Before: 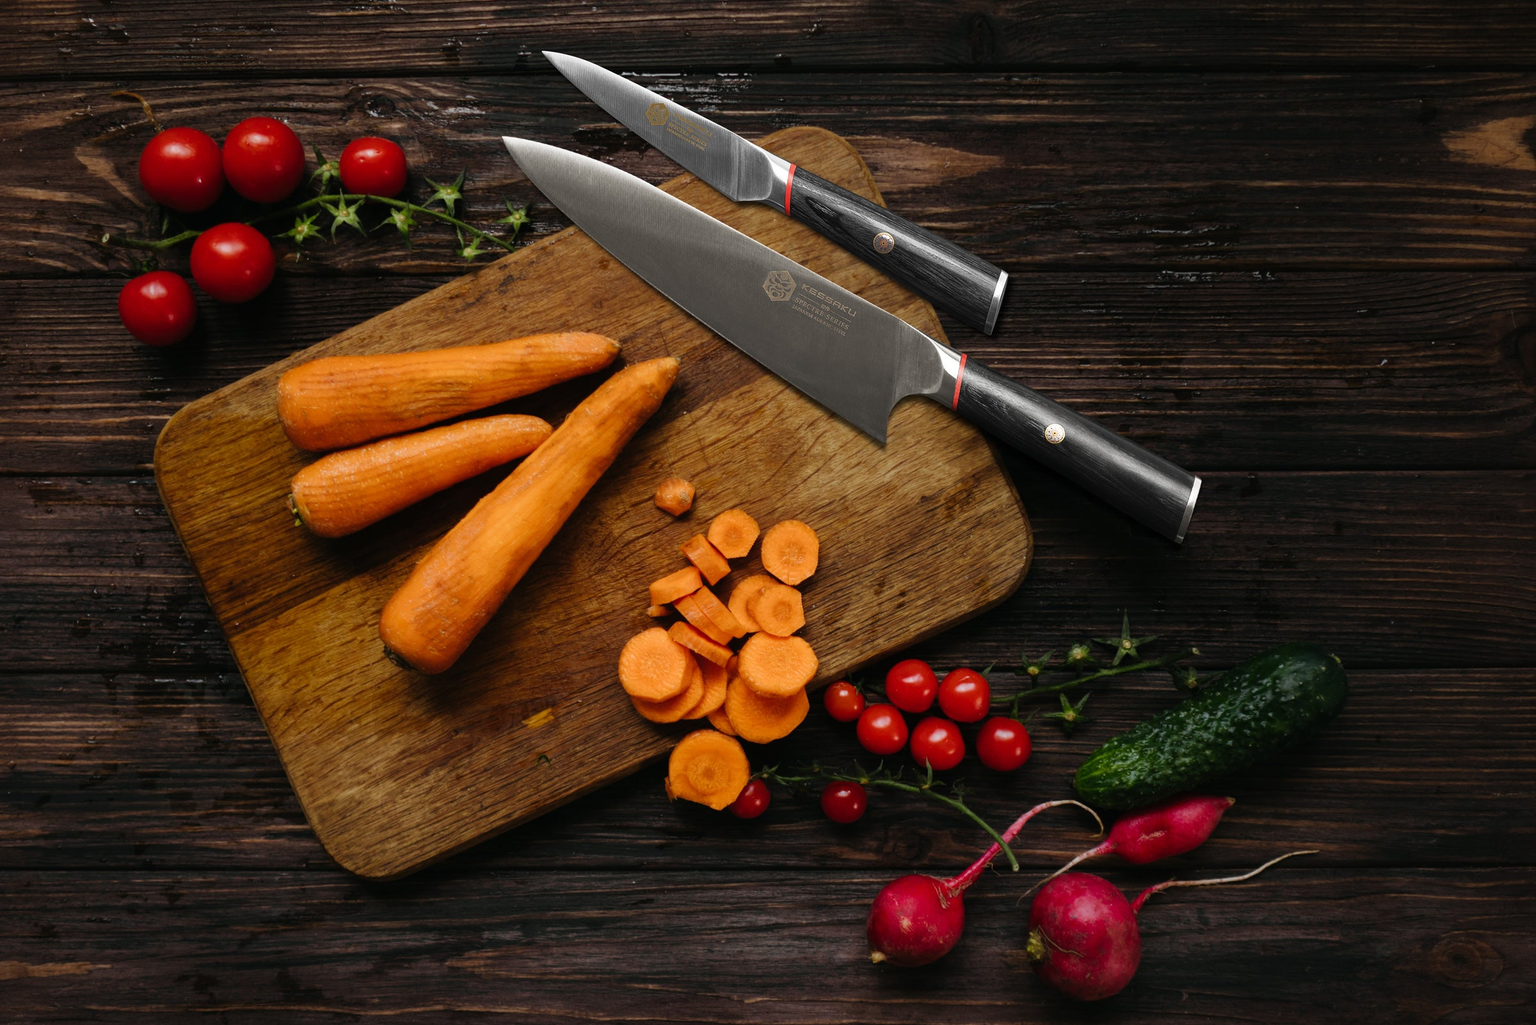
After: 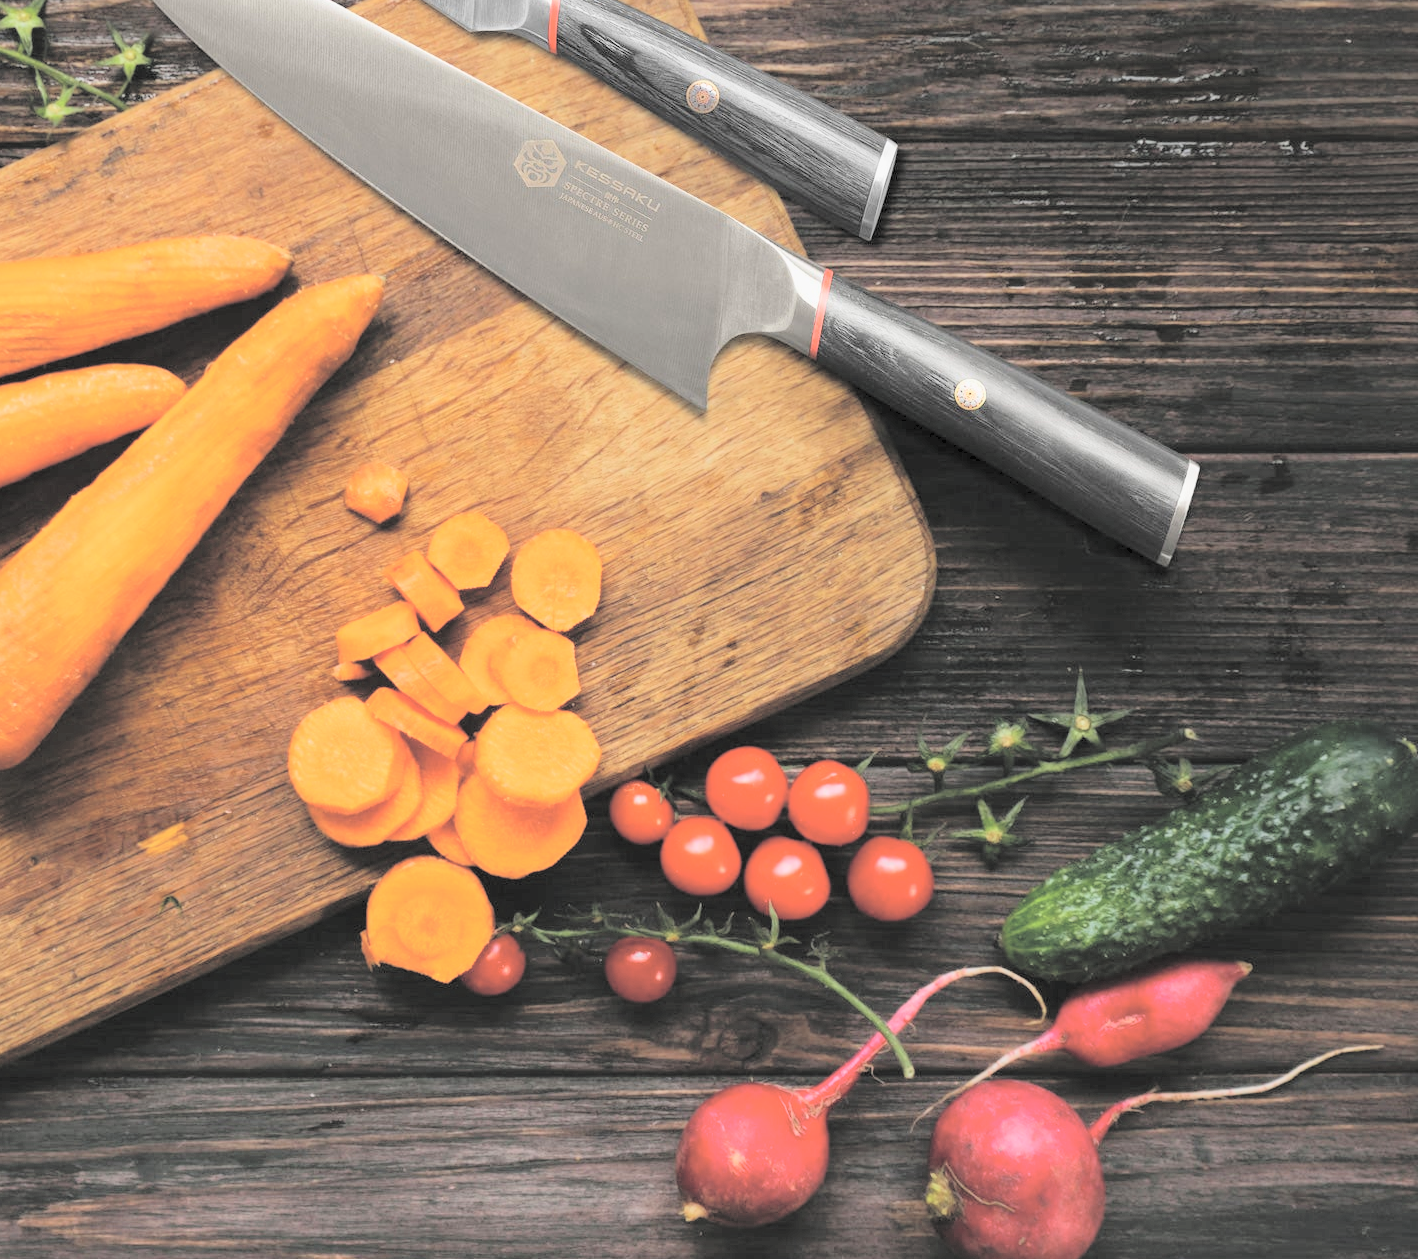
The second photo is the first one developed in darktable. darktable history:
tone curve: curves: ch0 [(0.016, 0.011) (0.21, 0.113) (0.515, 0.476) (0.78, 0.795) (1, 0.981)], color space Lab, linked channels, preserve colors none
crop and rotate: left 28.256%, top 17.734%, right 12.656%, bottom 3.573%
contrast brightness saturation: brightness 1
